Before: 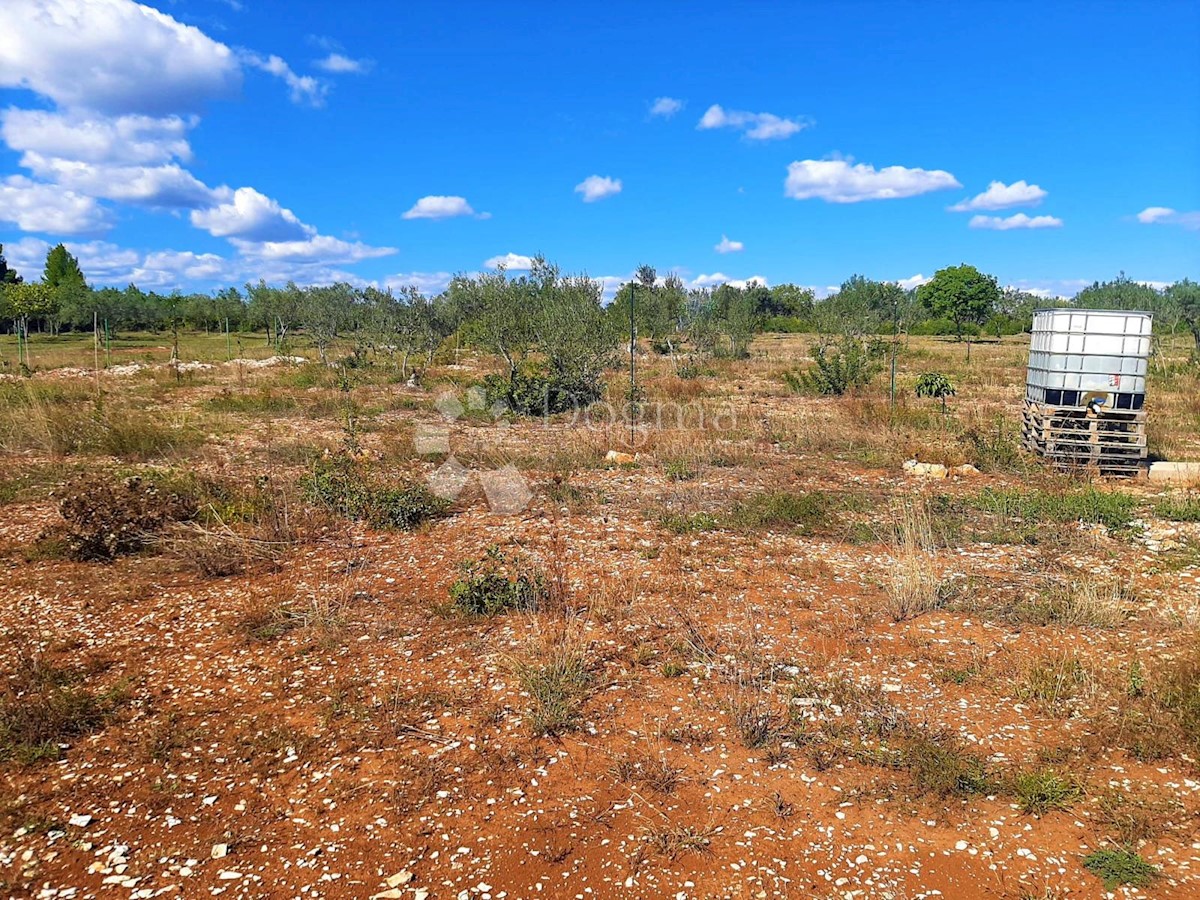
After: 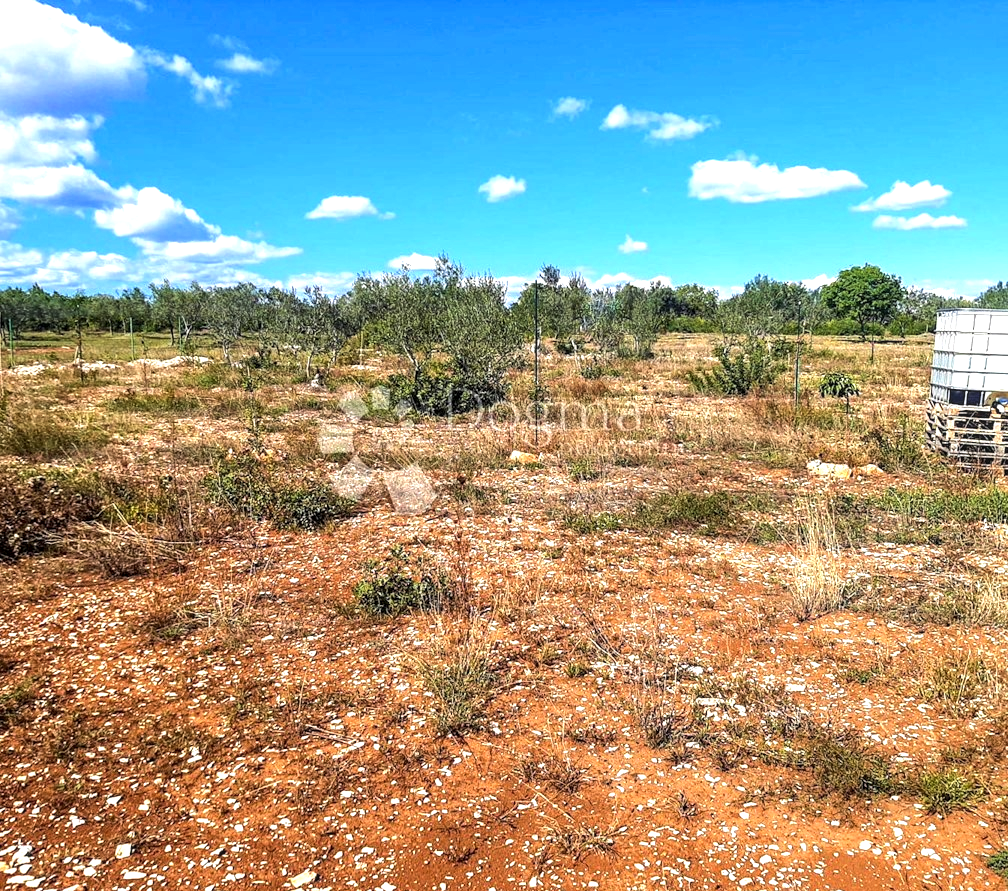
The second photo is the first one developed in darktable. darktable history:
tone equalizer: -8 EV -0.75 EV, -7 EV -0.7 EV, -6 EV -0.6 EV, -5 EV -0.4 EV, -3 EV 0.4 EV, -2 EV 0.6 EV, -1 EV 0.7 EV, +0 EV 0.75 EV, edges refinement/feathering 500, mask exposure compensation -1.57 EV, preserve details no
exposure: exposure 0.131 EV, compensate highlight preservation false
local contrast: on, module defaults
crop: left 8.026%, right 7.374%
